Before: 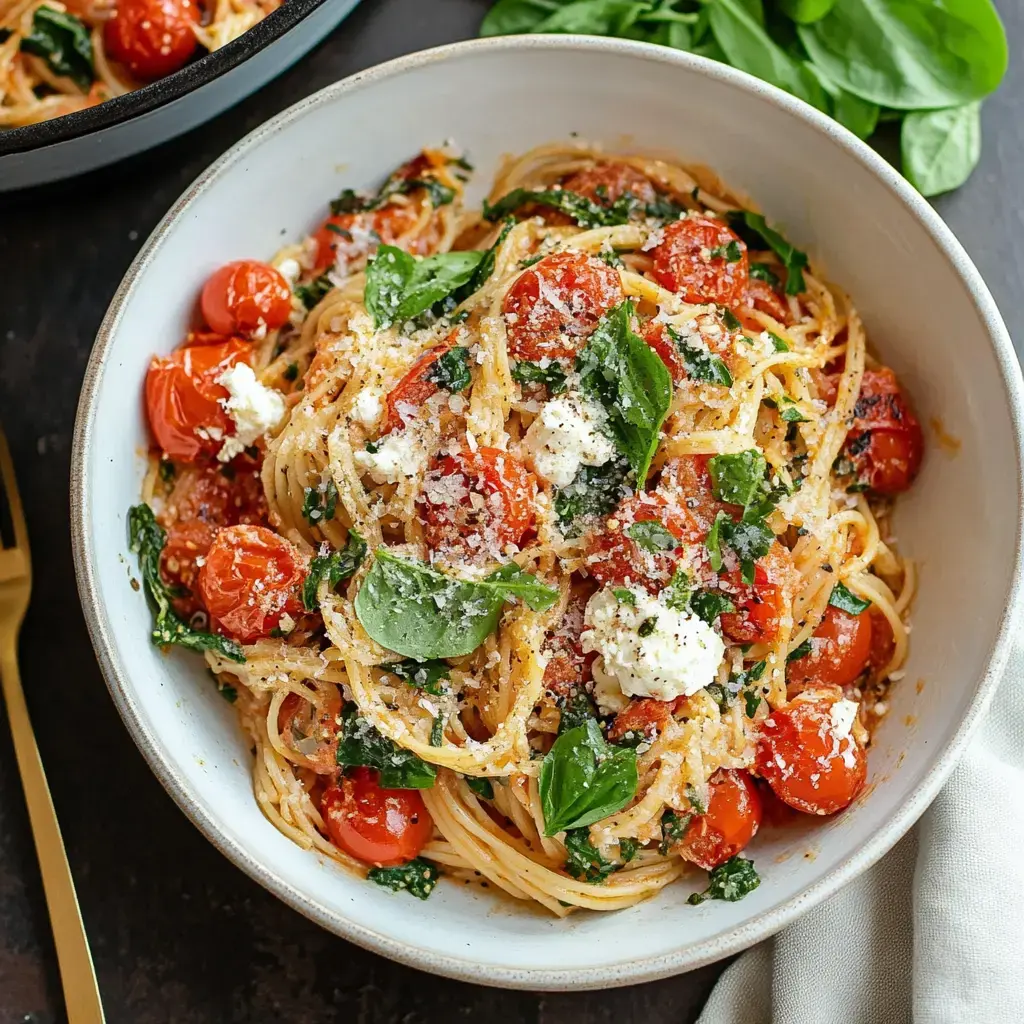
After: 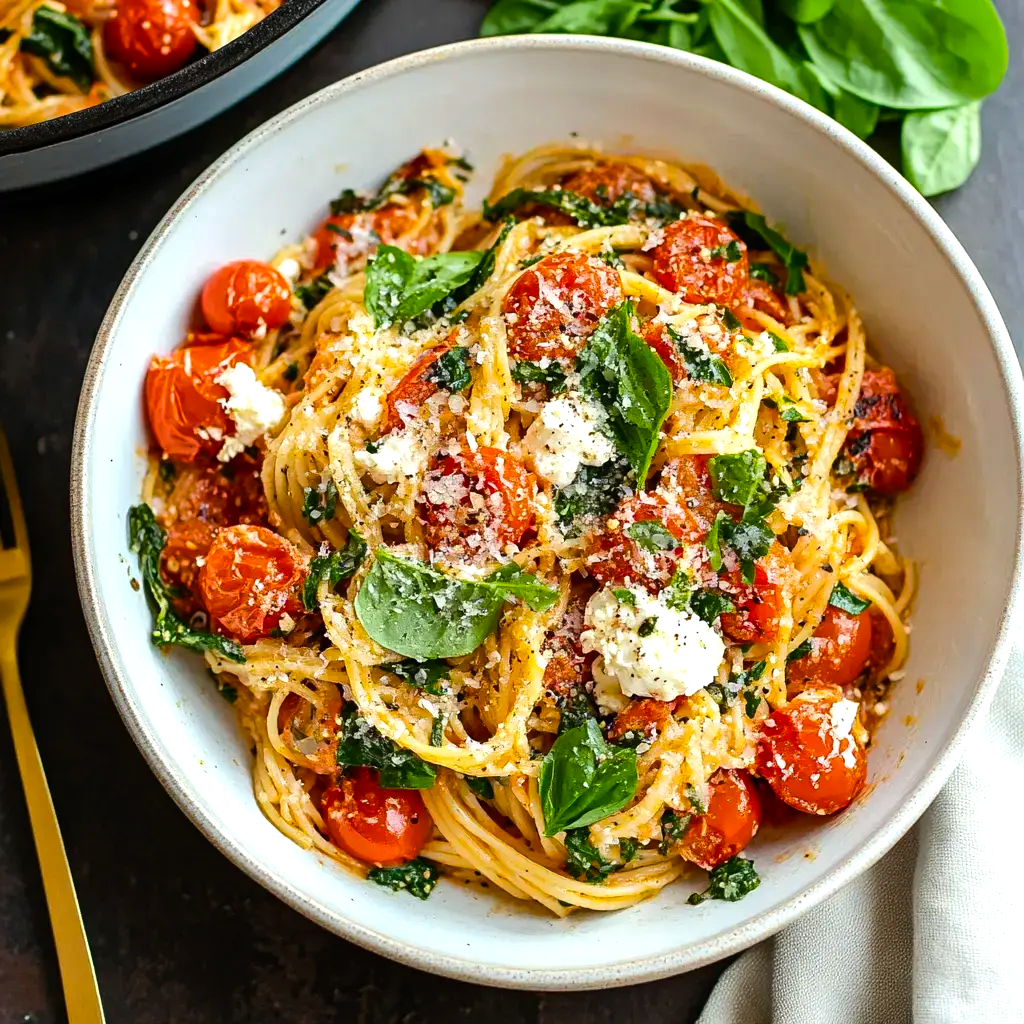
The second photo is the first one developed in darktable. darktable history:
tone equalizer: -8 EV -0.417 EV, -7 EV -0.389 EV, -6 EV -0.333 EV, -5 EV -0.222 EV, -3 EV 0.222 EV, -2 EV 0.333 EV, -1 EV 0.389 EV, +0 EV 0.417 EV, edges refinement/feathering 500, mask exposure compensation -1.57 EV, preserve details no
color balance rgb: perceptual saturation grading › global saturation 30%
